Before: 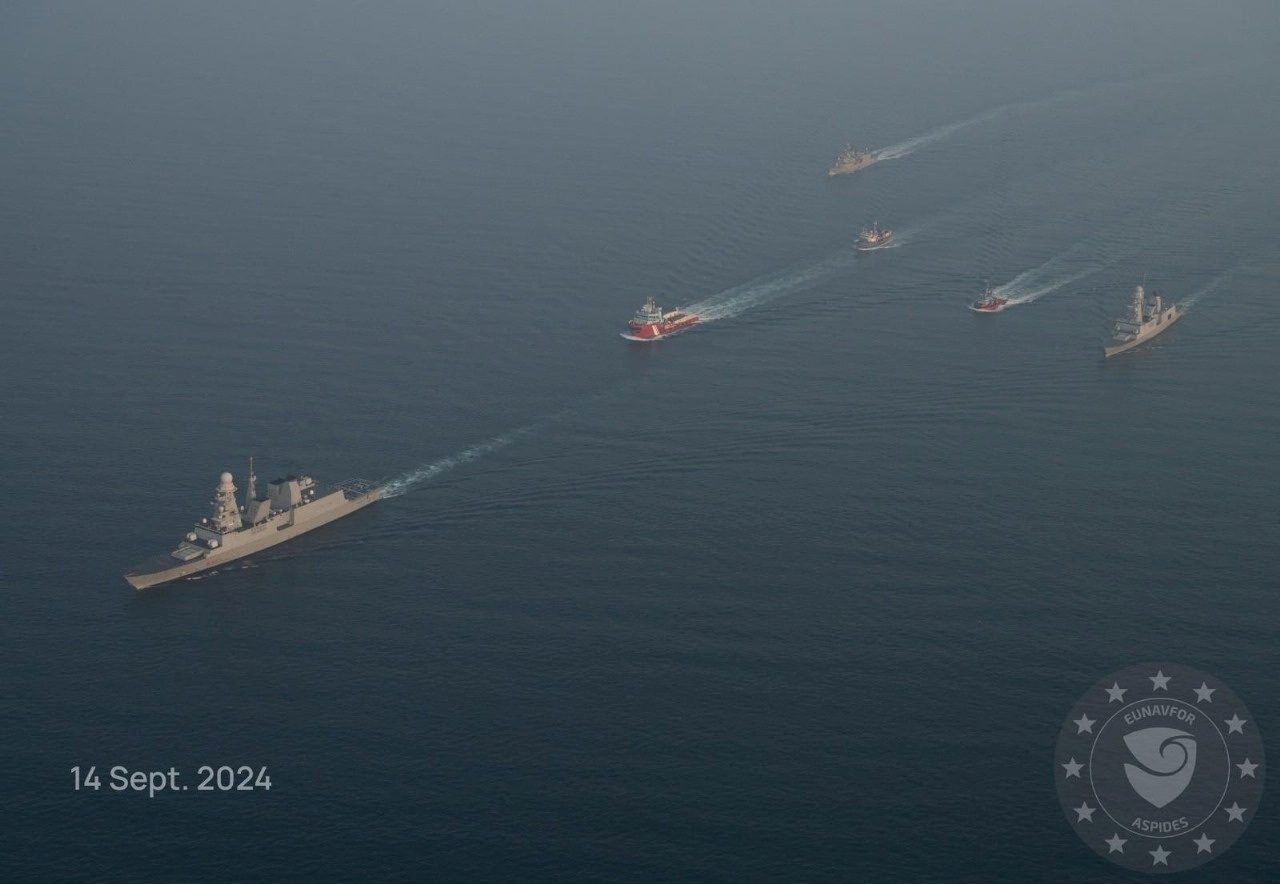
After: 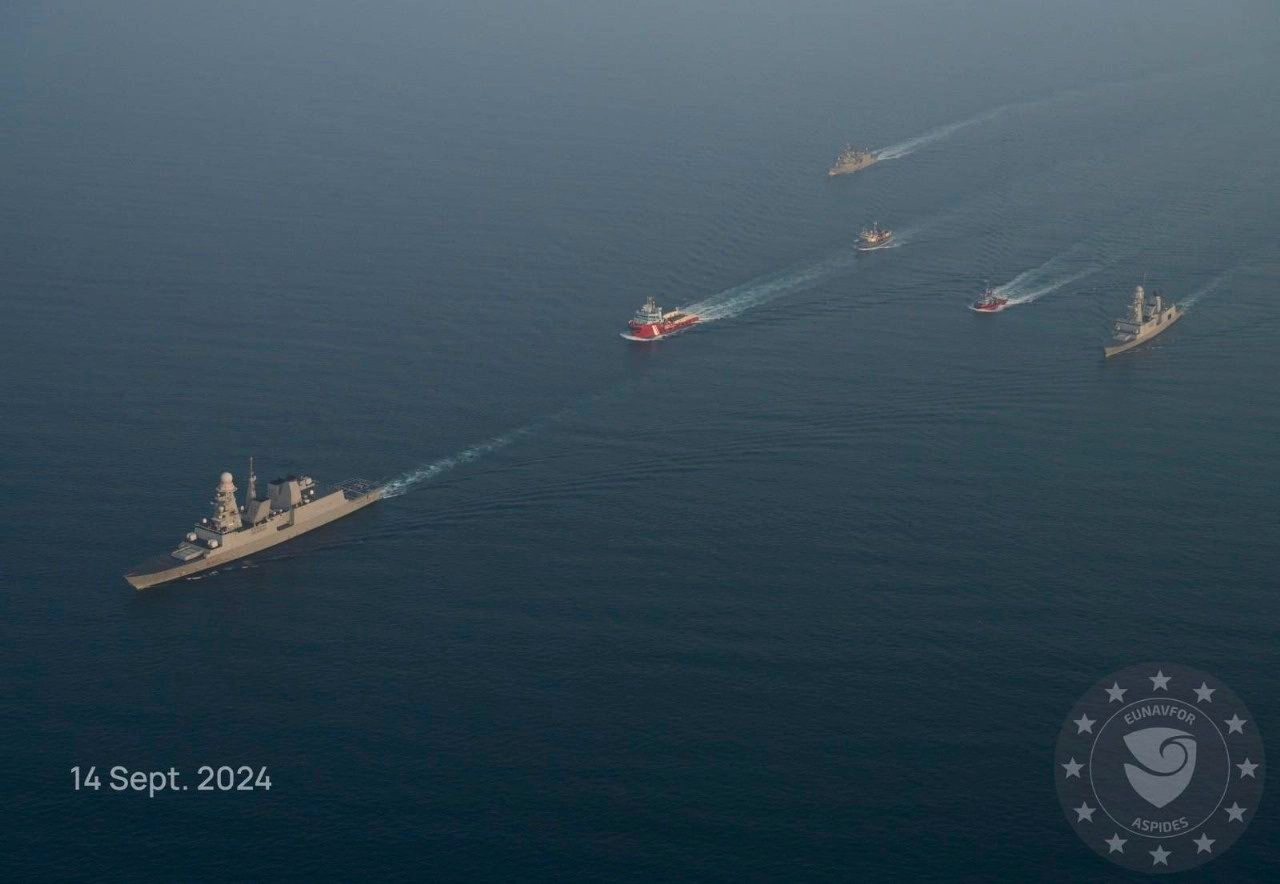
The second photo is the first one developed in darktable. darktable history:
contrast brightness saturation: contrast 0.162, saturation 0.328
